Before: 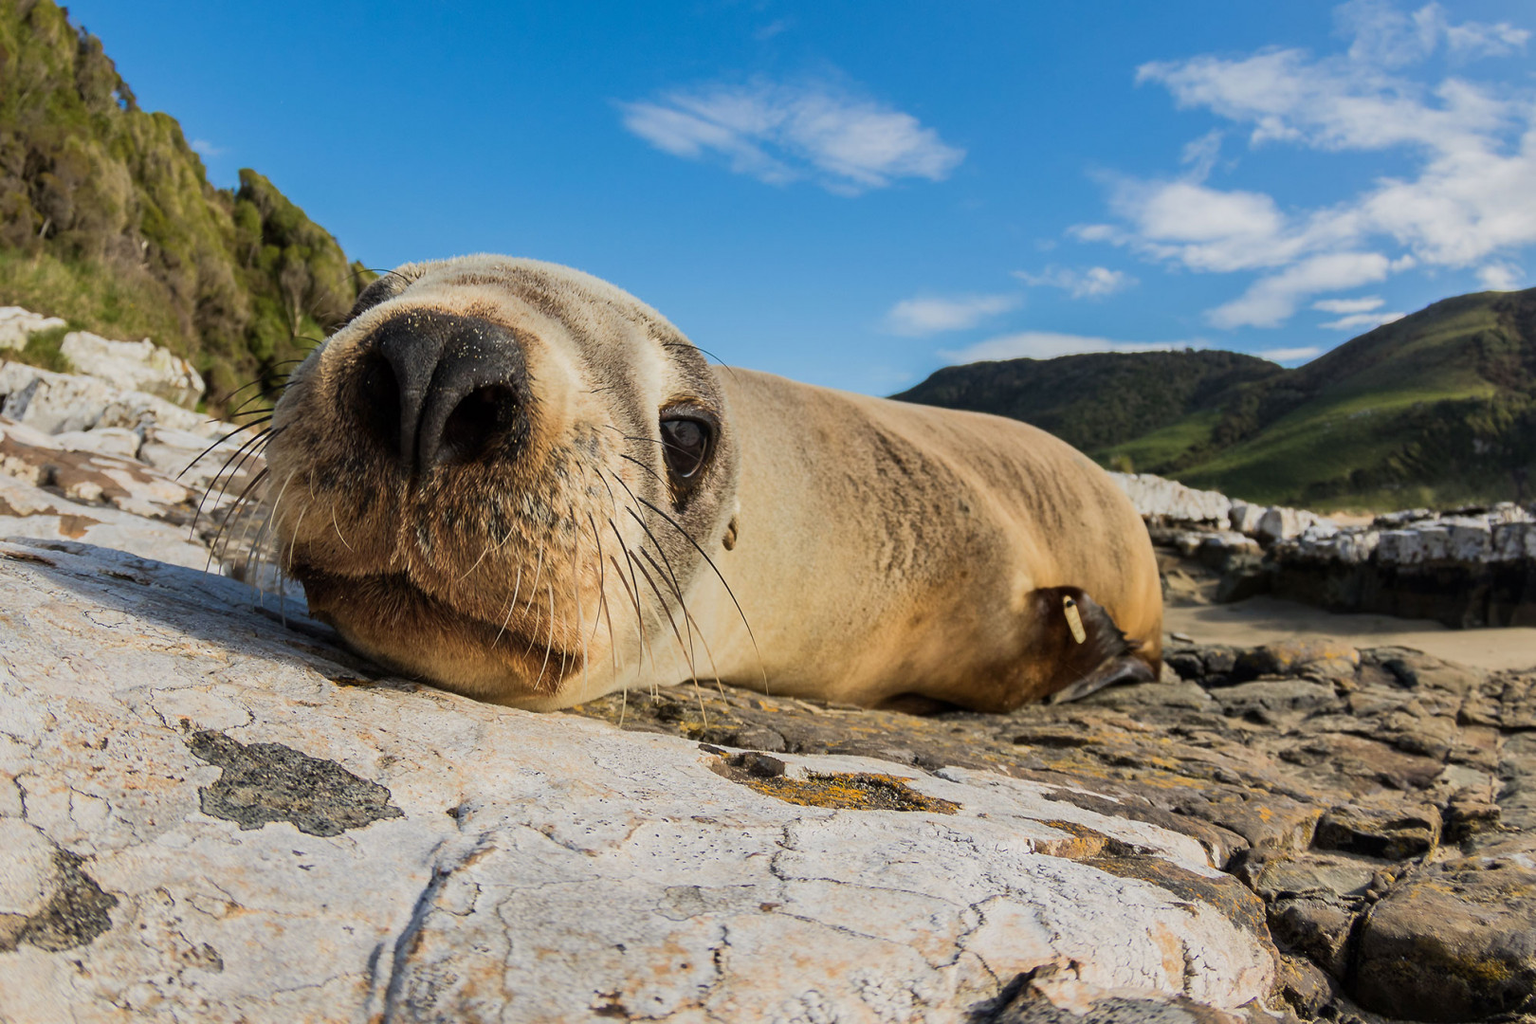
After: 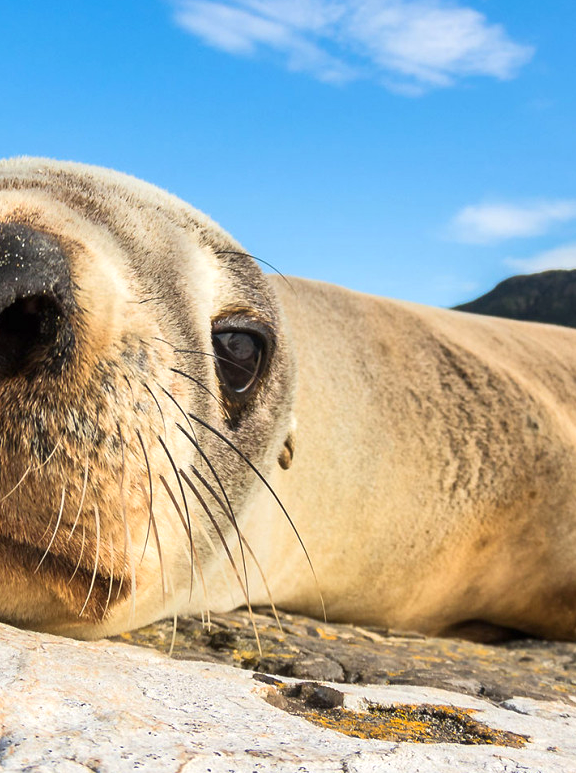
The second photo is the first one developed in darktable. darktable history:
crop and rotate: left 29.888%, top 10.358%, right 34.531%, bottom 18.028%
exposure: black level correction 0, exposure 0.6 EV, compensate exposure bias true, compensate highlight preservation false
